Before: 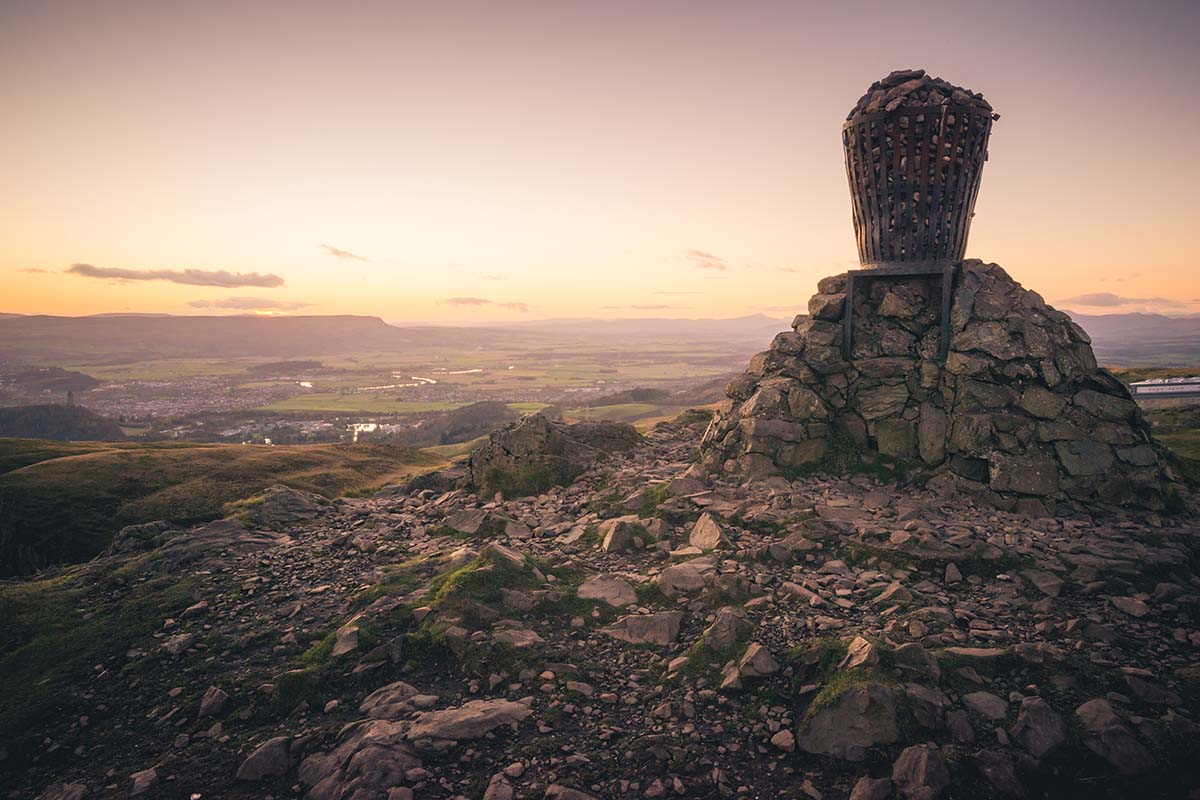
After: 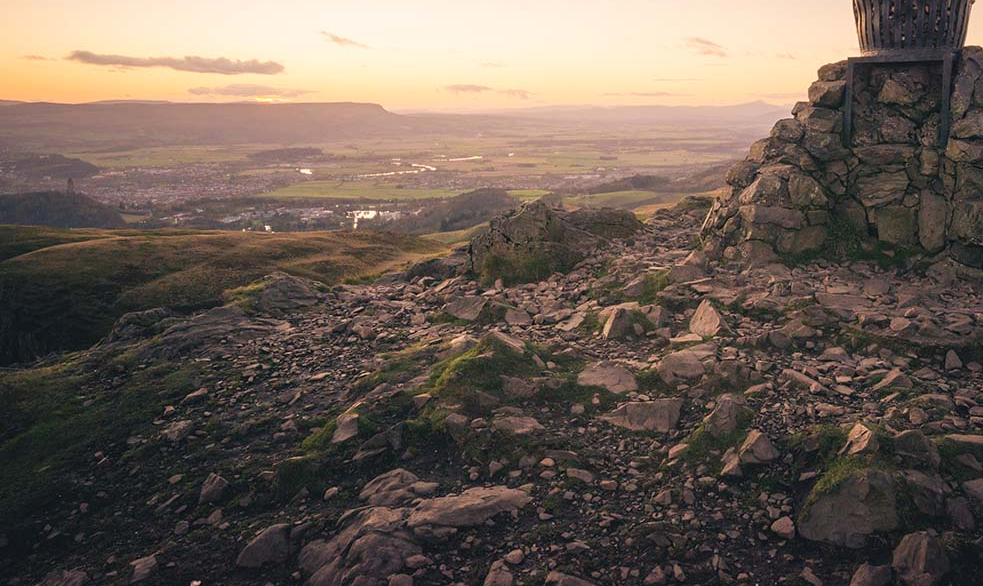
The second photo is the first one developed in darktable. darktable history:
crop: top 26.652%, right 18.046%
